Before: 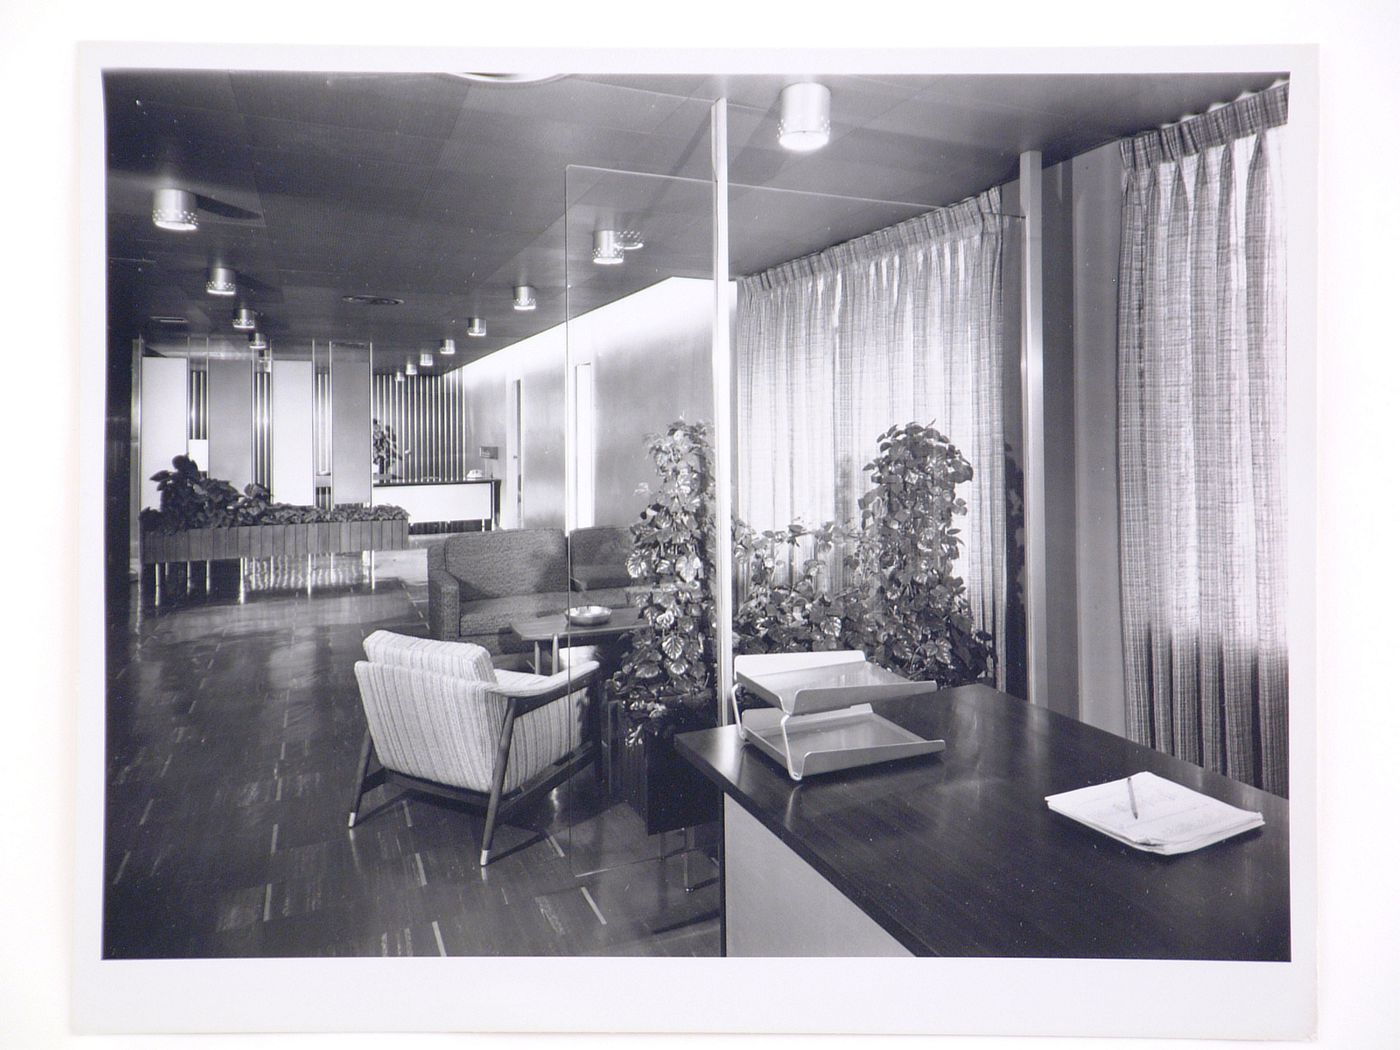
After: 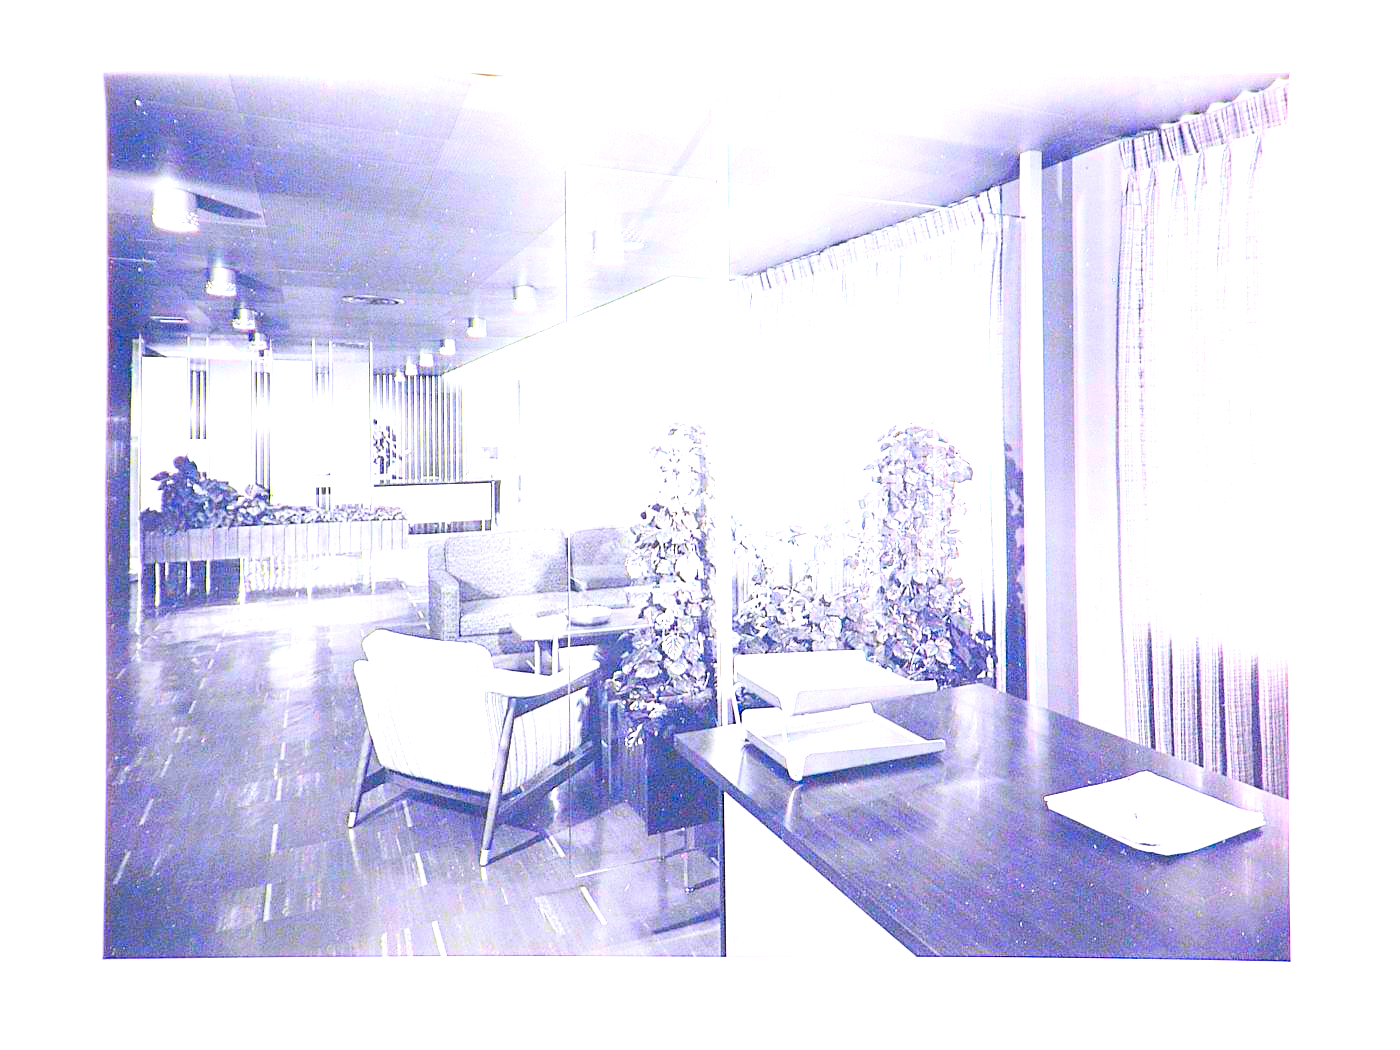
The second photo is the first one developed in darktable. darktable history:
exposure: black level correction 0.001, exposure 2 EV, compensate highlight preservation false
white balance: red 0.988, blue 1.017
color balance rgb: perceptual saturation grading › global saturation 40%, global vibrance 15%
sharpen: on, module defaults
contrast brightness saturation: contrast 0.2, brightness 0.2, saturation 0.8
